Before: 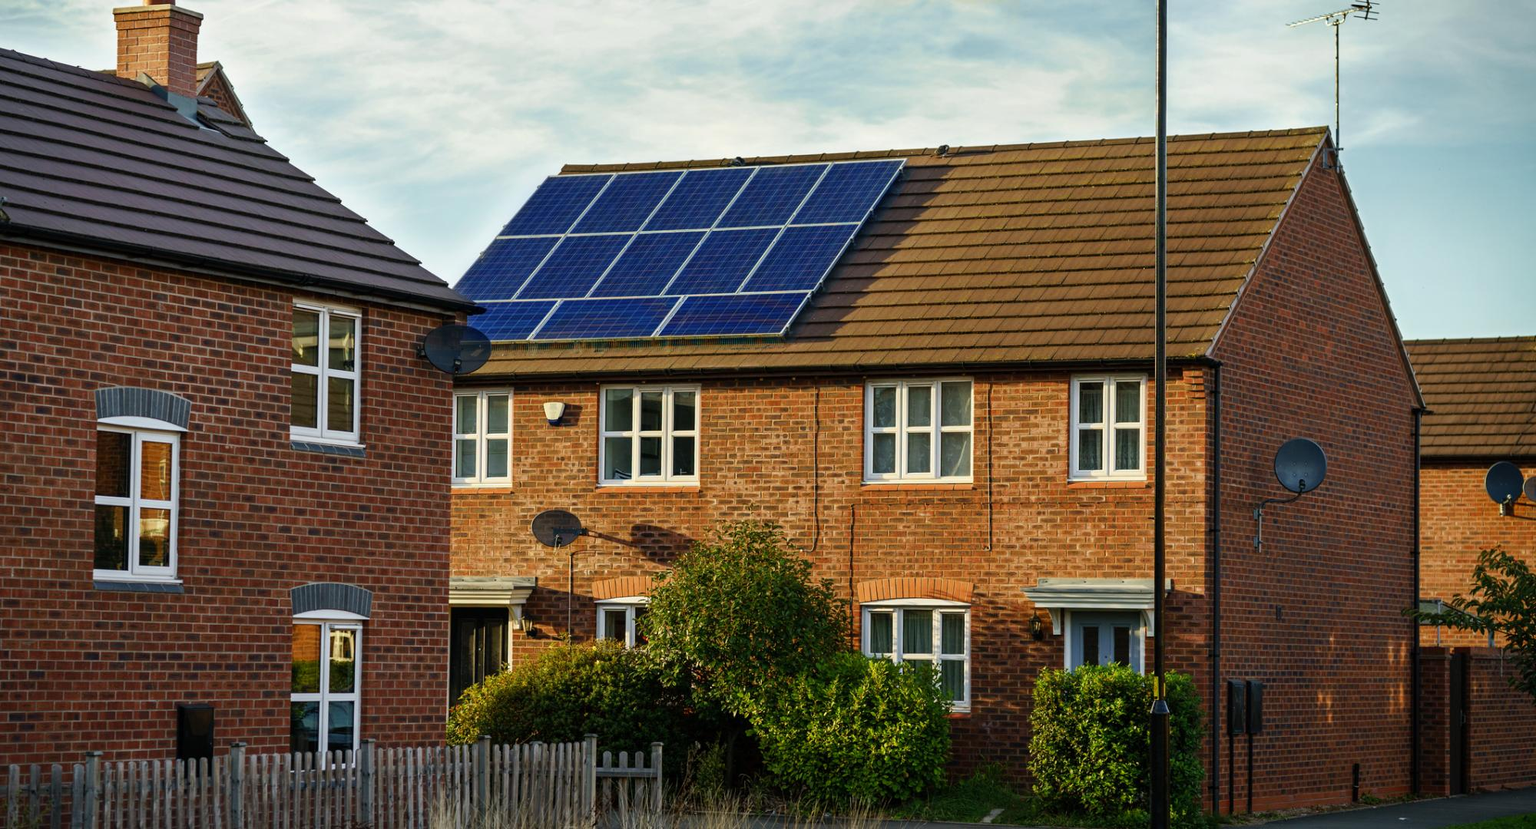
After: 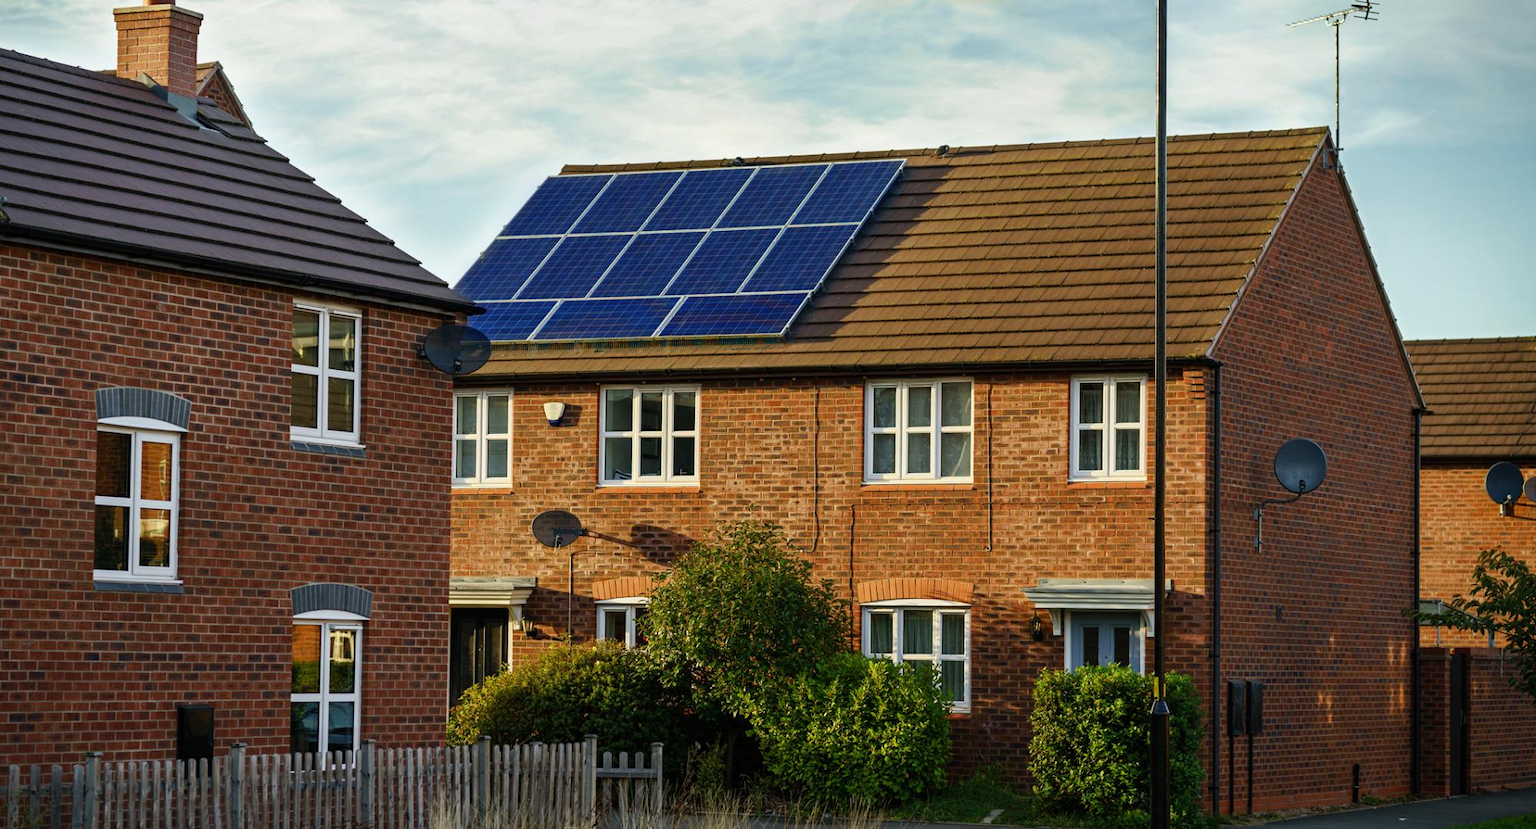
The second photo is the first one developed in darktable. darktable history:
contrast equalizer: y [[0.5 ×6], [0.5 ×6], [0.5, 0.5, 0.501, 0.545, 0.707, 0.863], [0 ×6], [0 ×6]]
